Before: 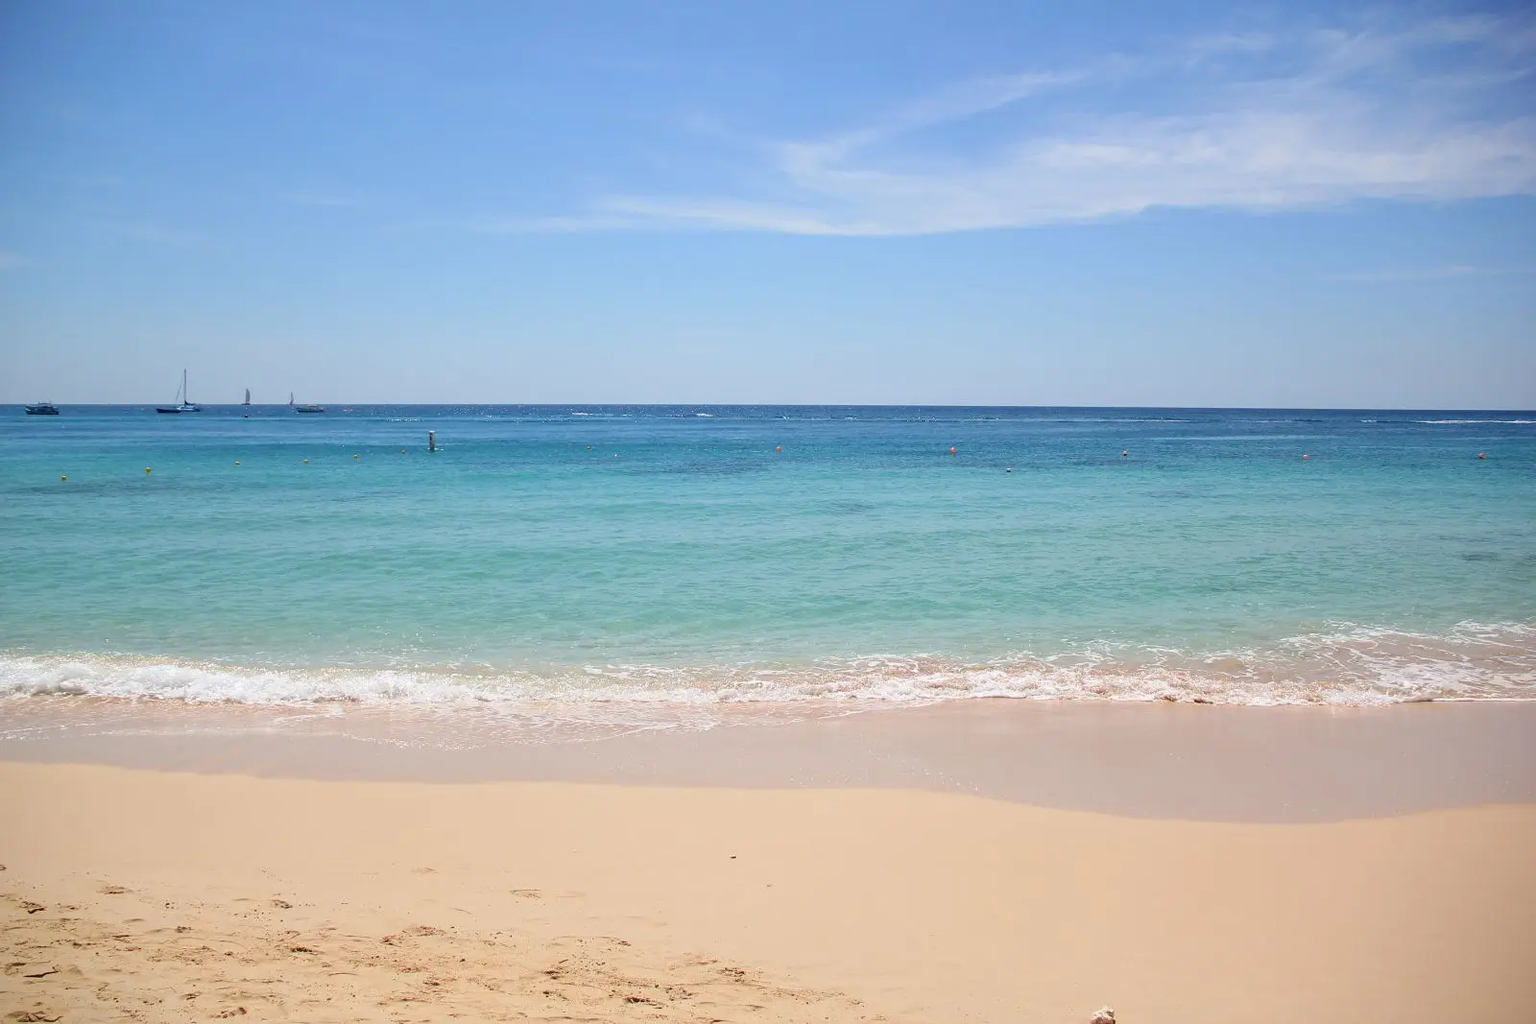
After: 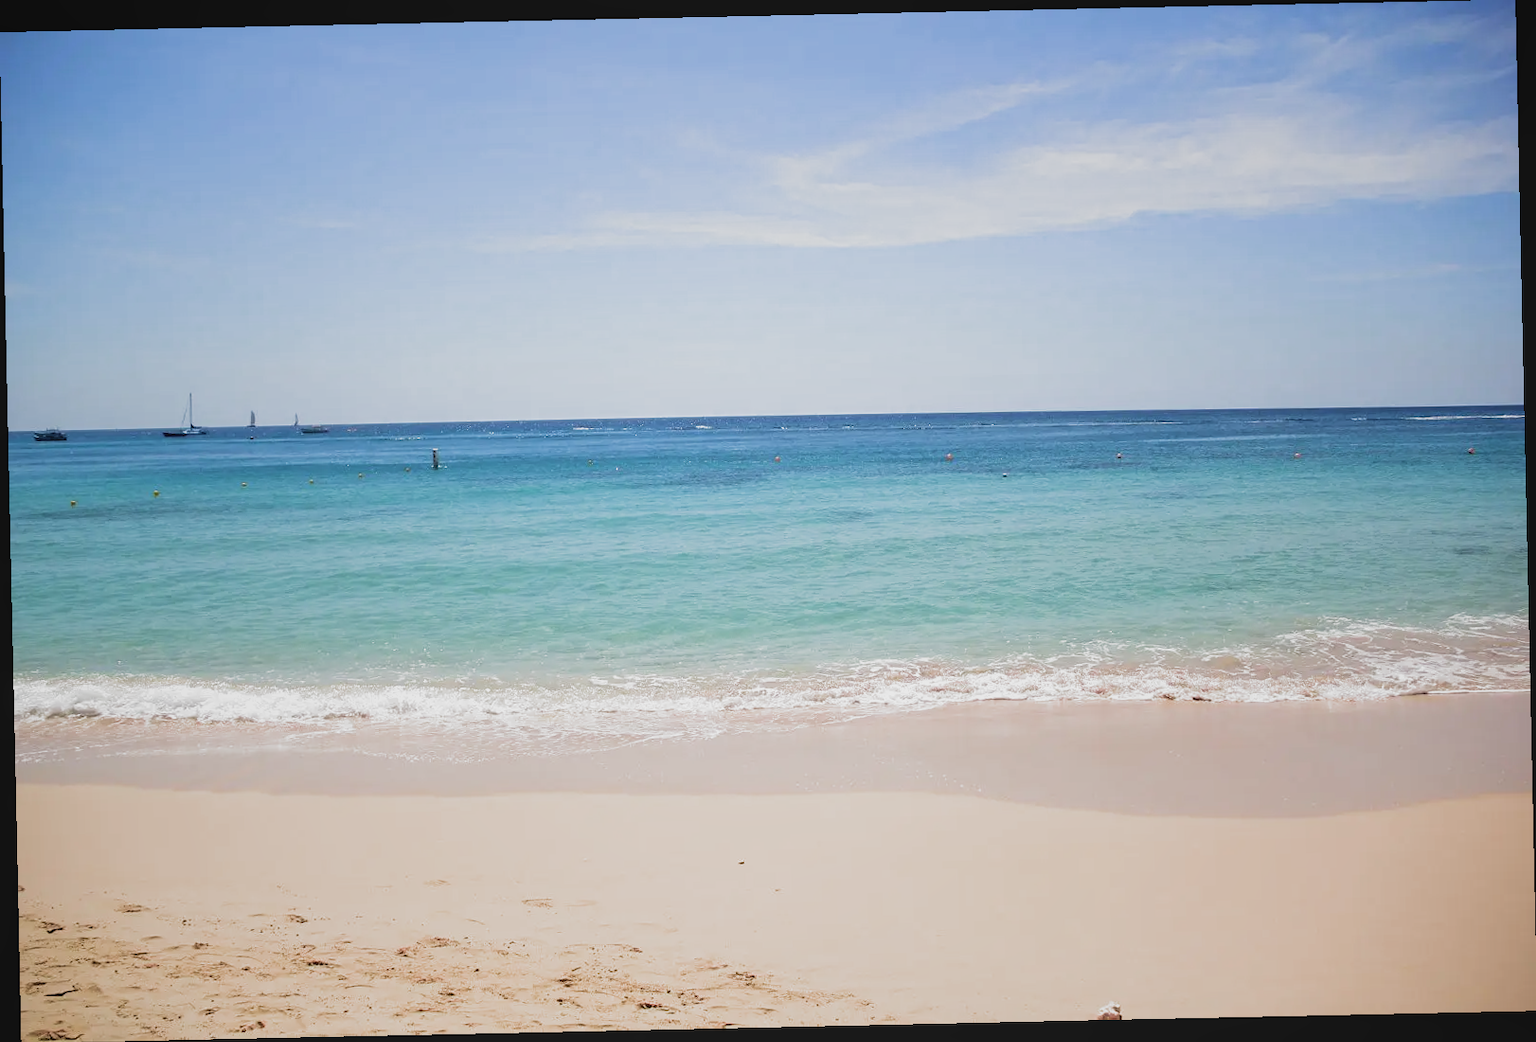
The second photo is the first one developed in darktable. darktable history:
local contrast: highlights 68%, shadows 68%, detail 82%, midtone range 0.325
filmic rgb: black relative exposure -8.2 EV, white relative exposure 2.2 EV, threshold 3 EV, hardness 7.11, latitude 75%, contrast 1.325, highlights saturation mix -2%, shadows ↔ highlights balance 30%, preserve chrominance RGB euclidean norm, color science v5 (2021), contrast in shadows safe, contrast in highlights safe, enable highlight reconstruction true
rotate and perspective: rotation -1.24°, automatic cropping off
